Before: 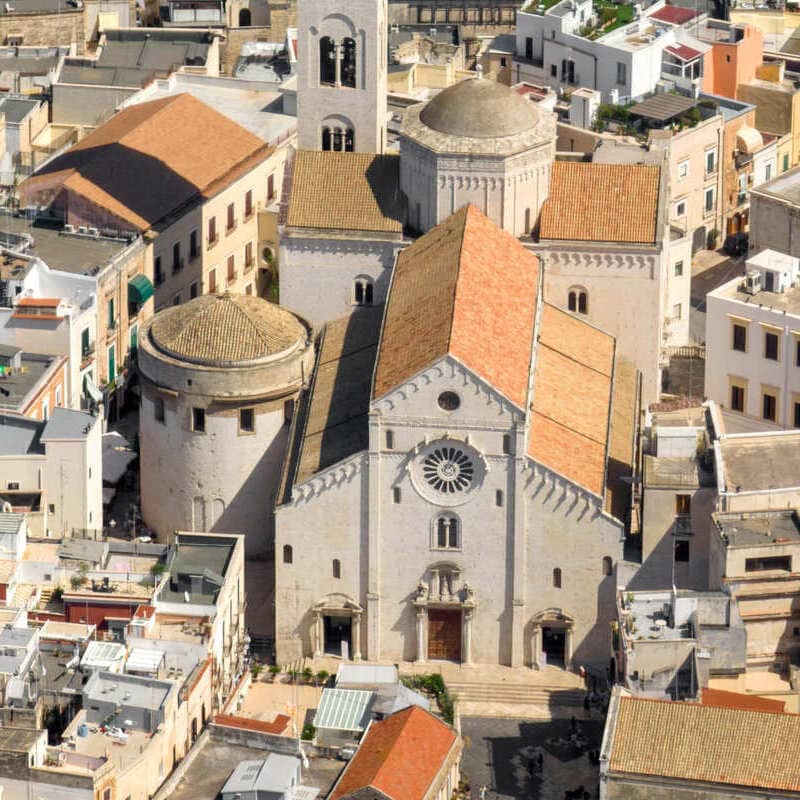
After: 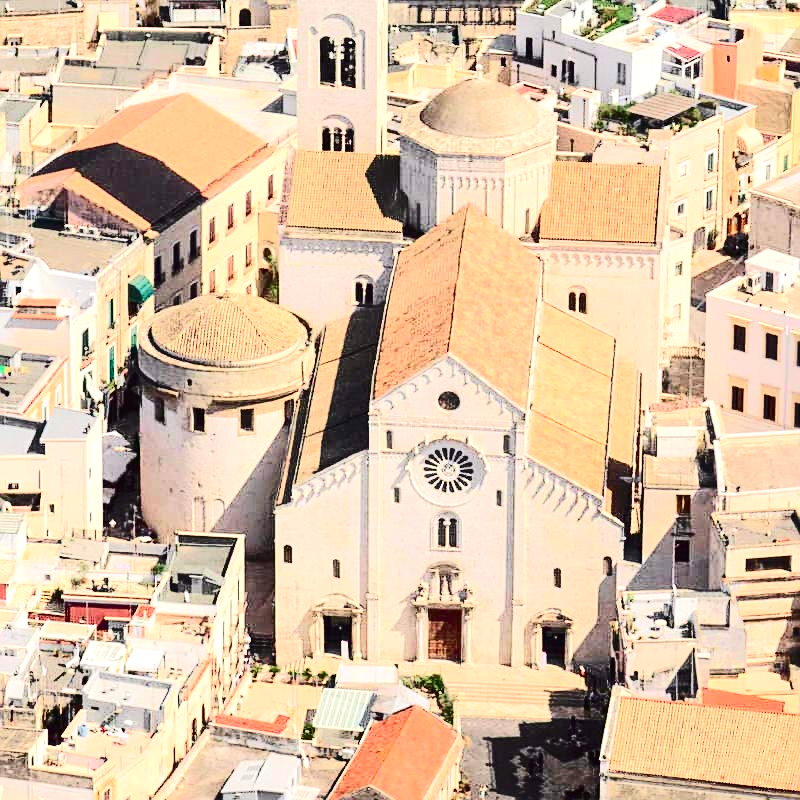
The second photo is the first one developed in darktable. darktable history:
tone curve: curves: ch0 [(0, 0.019) (0.204, 0.162) (0.491, 0.519) (0.748, 0.765) (1, 0.919)]; ch1 [(0, 0) (0.179, 0.173) (0.322, 0.32) (0.442, 0.447) (0.496, 0.504) (0.566, 0.585) (0.761, 0.803) (1, 1)]; ch2 [(0, 0) (0.434, 0.447) (0.483, 0.487) (0.555, 0.563) (0.697, 0.68) (1, 1)], color space Lab, independent channels, preserve colors none
sharpen: on, module defaults
exposure: exposure 1.204 EV, compensate highlight preservation false
contrast brightness saturation: contrast 0.286
